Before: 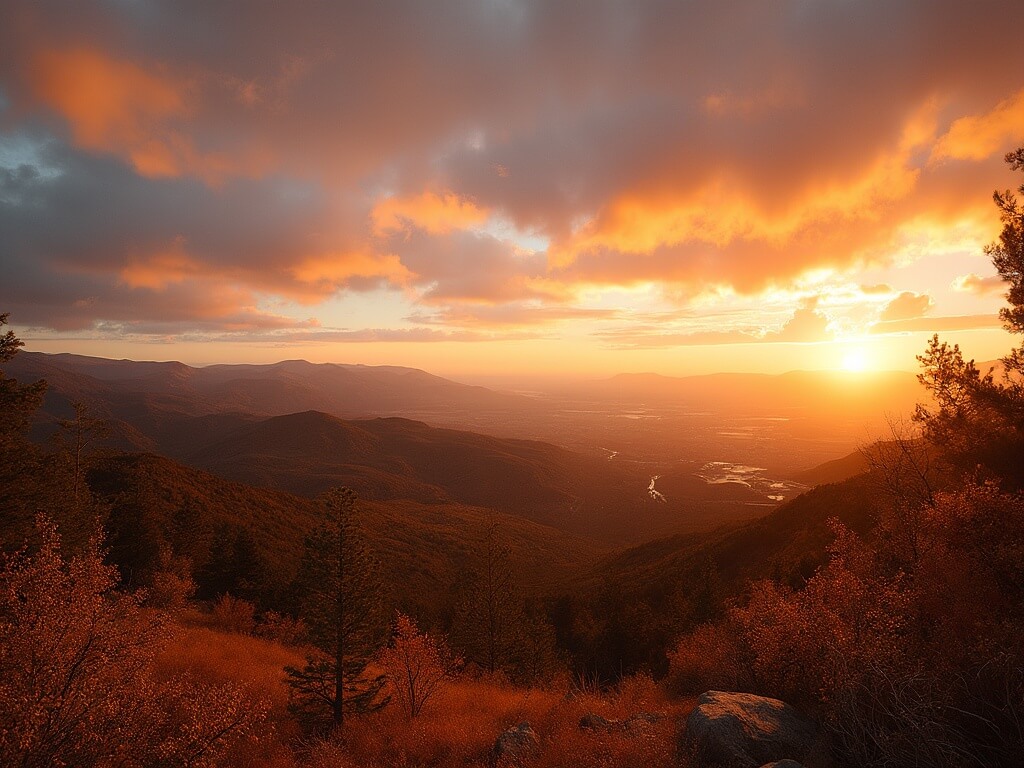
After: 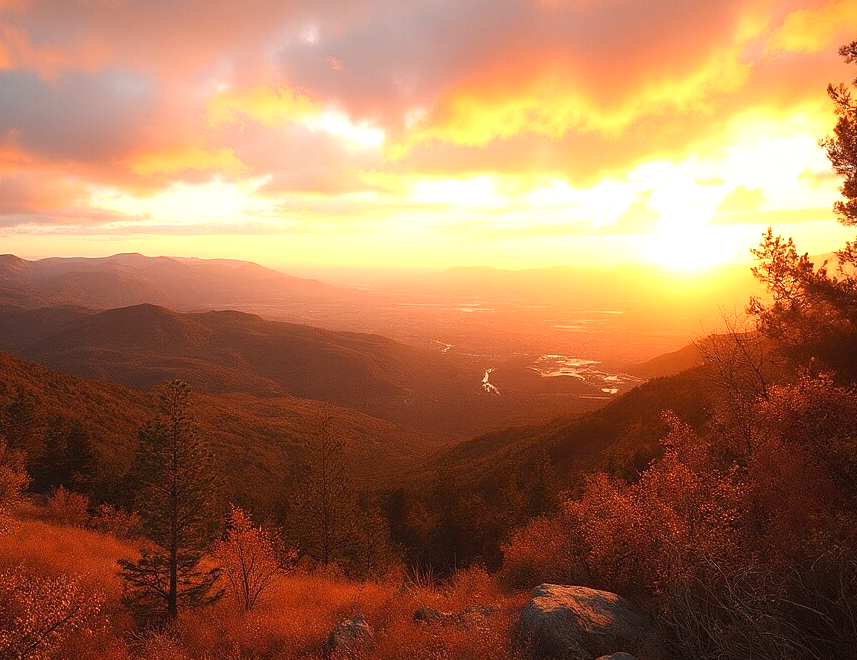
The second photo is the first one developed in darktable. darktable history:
exposure: black level correction 0, exposure 1.001 EV, compensate exposure bias true, compensate highlight preservation false
crop: left 16.307%, top 14.061%
